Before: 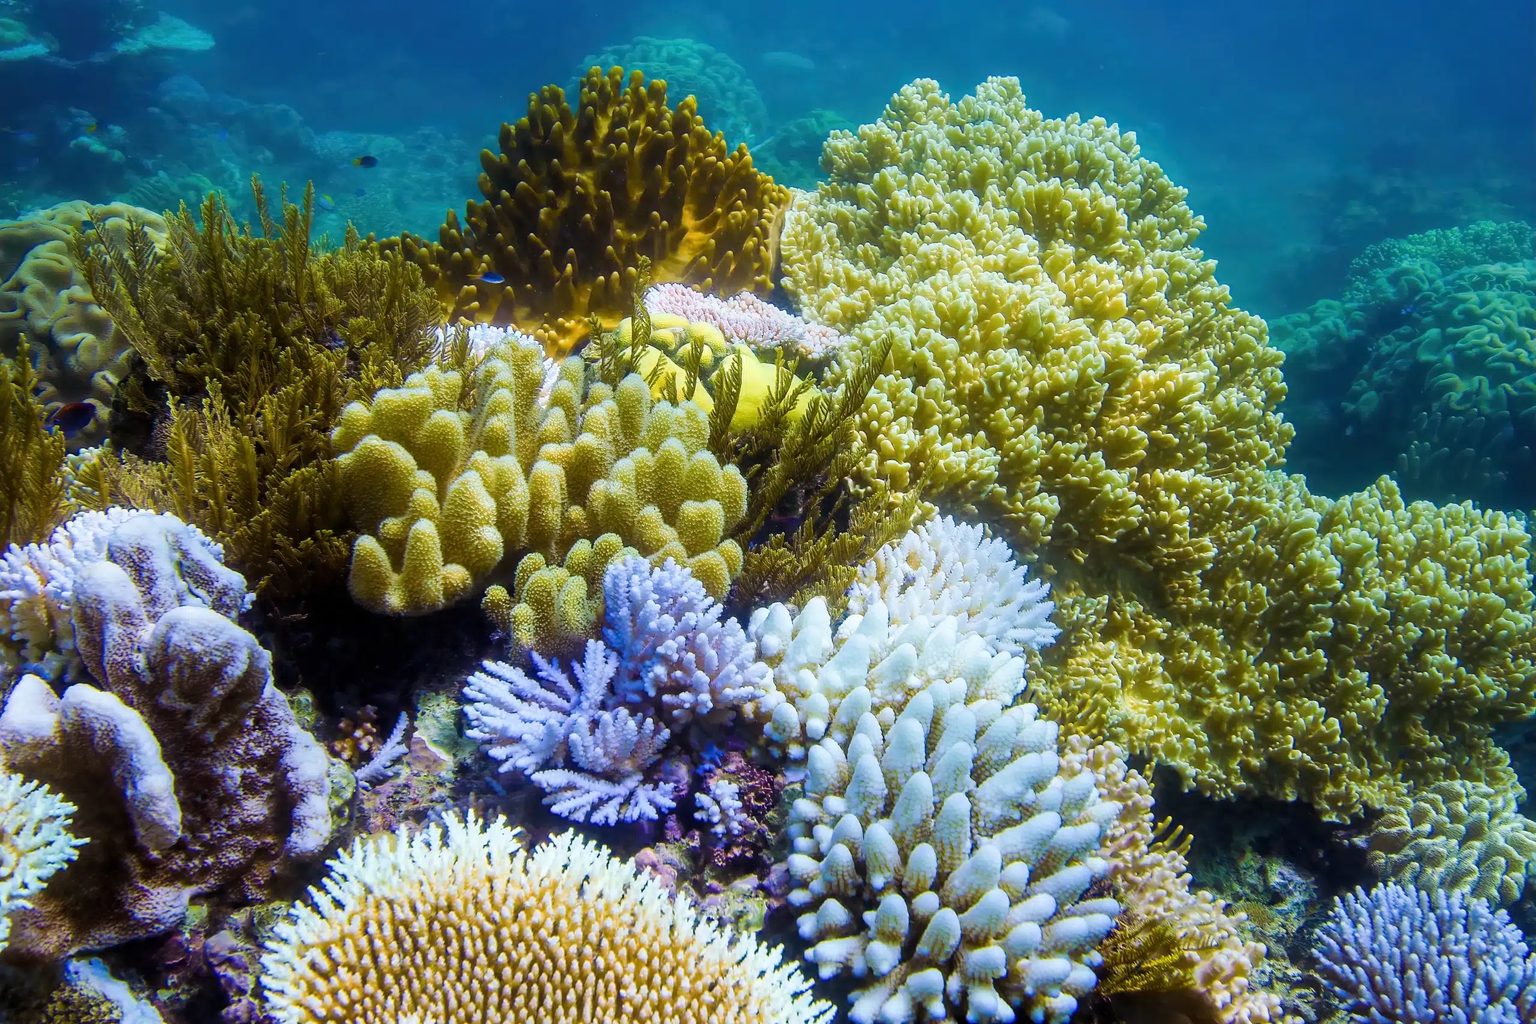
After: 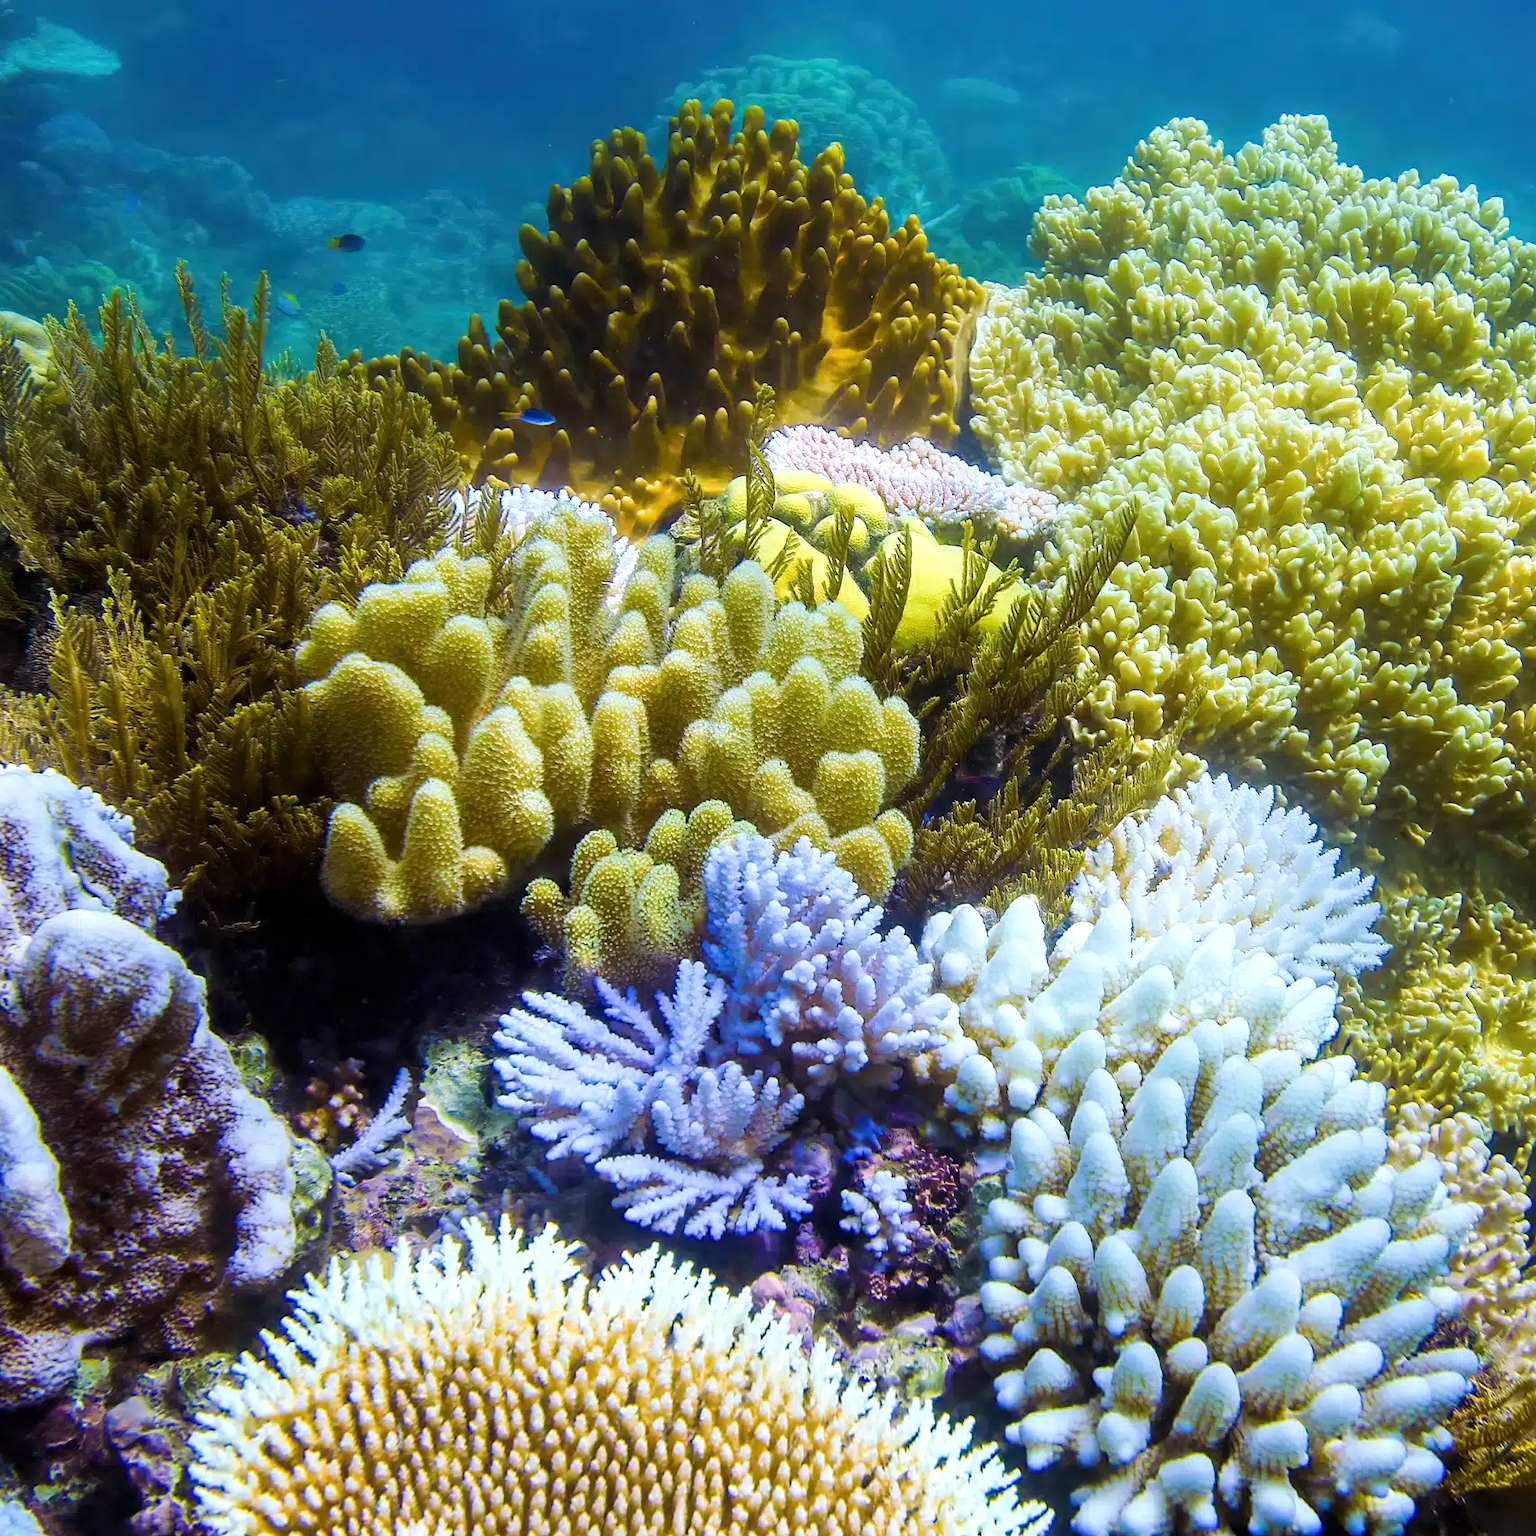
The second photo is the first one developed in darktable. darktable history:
exposure: exposure 0.197 EV, compensate highlight preservation false
crop and rotate: left 8.786%, right 24.548%
